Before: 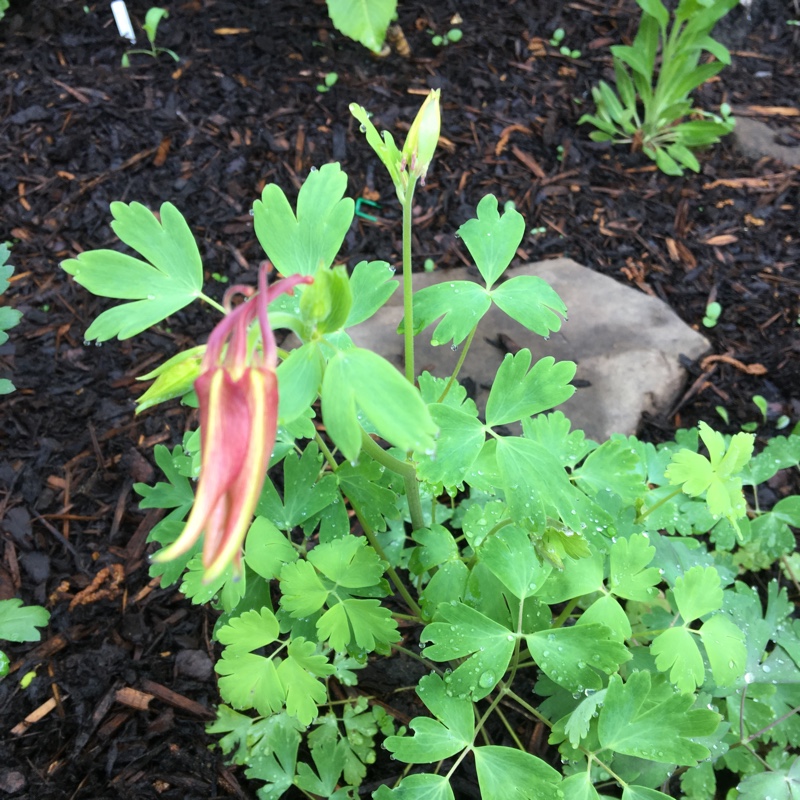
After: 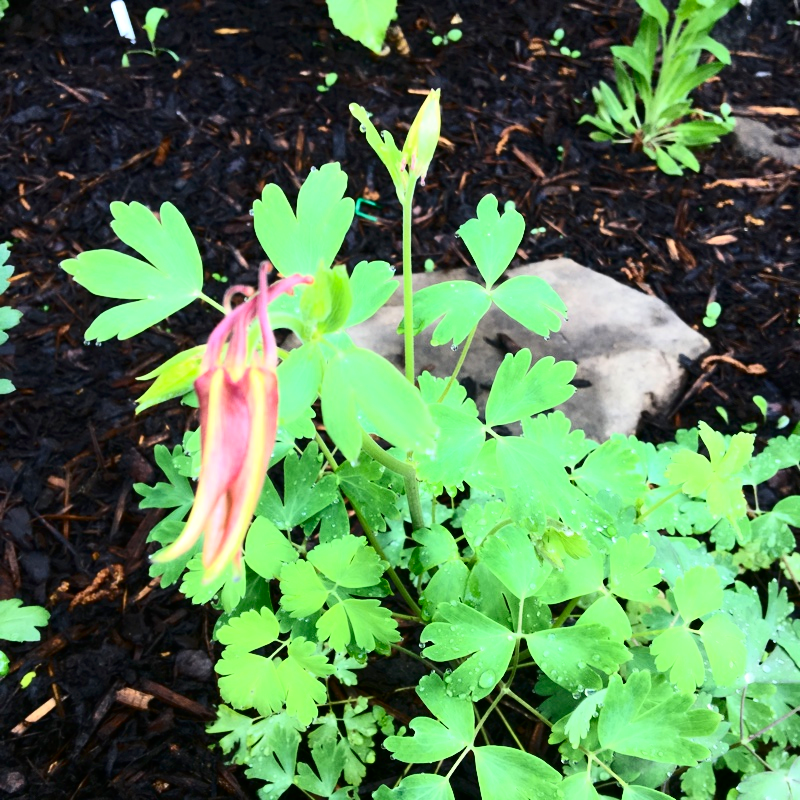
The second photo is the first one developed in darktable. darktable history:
contrast brightness saturation: contrast 0.413, brightness 0.052, saturation 0.252
